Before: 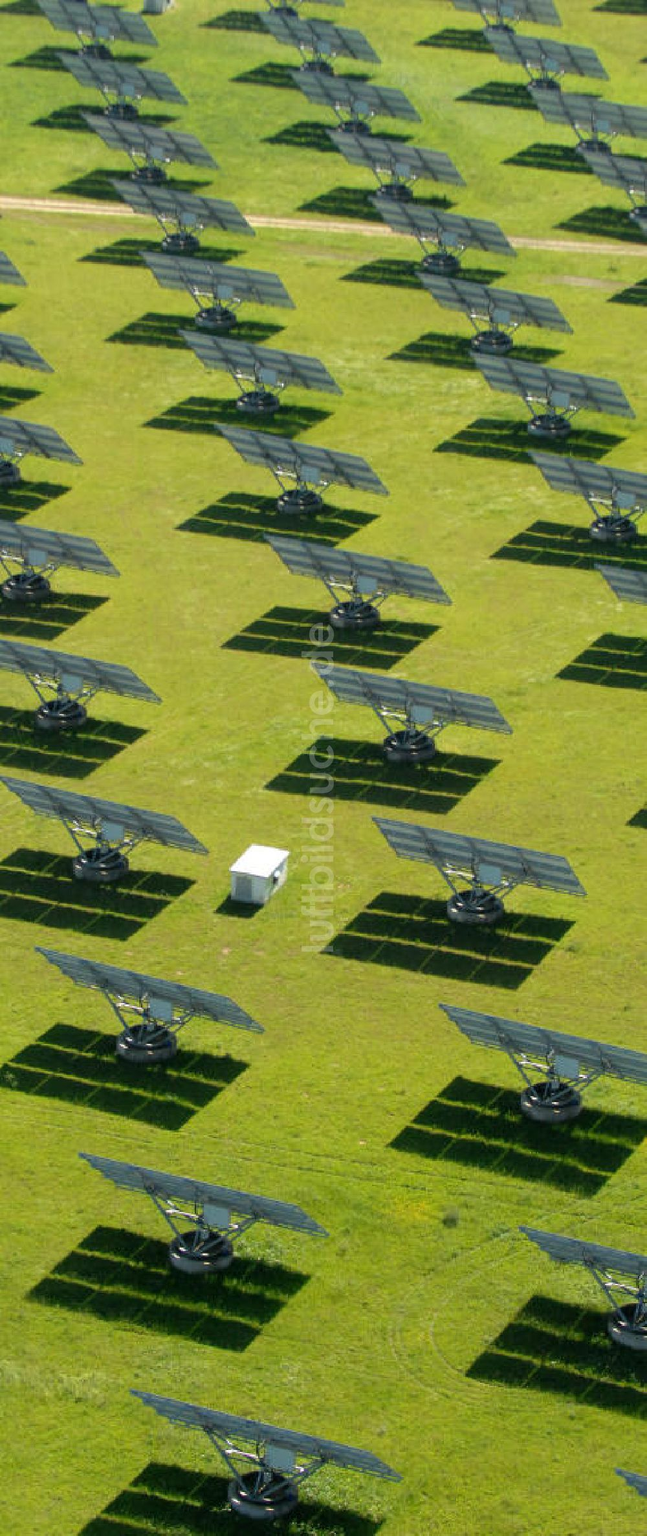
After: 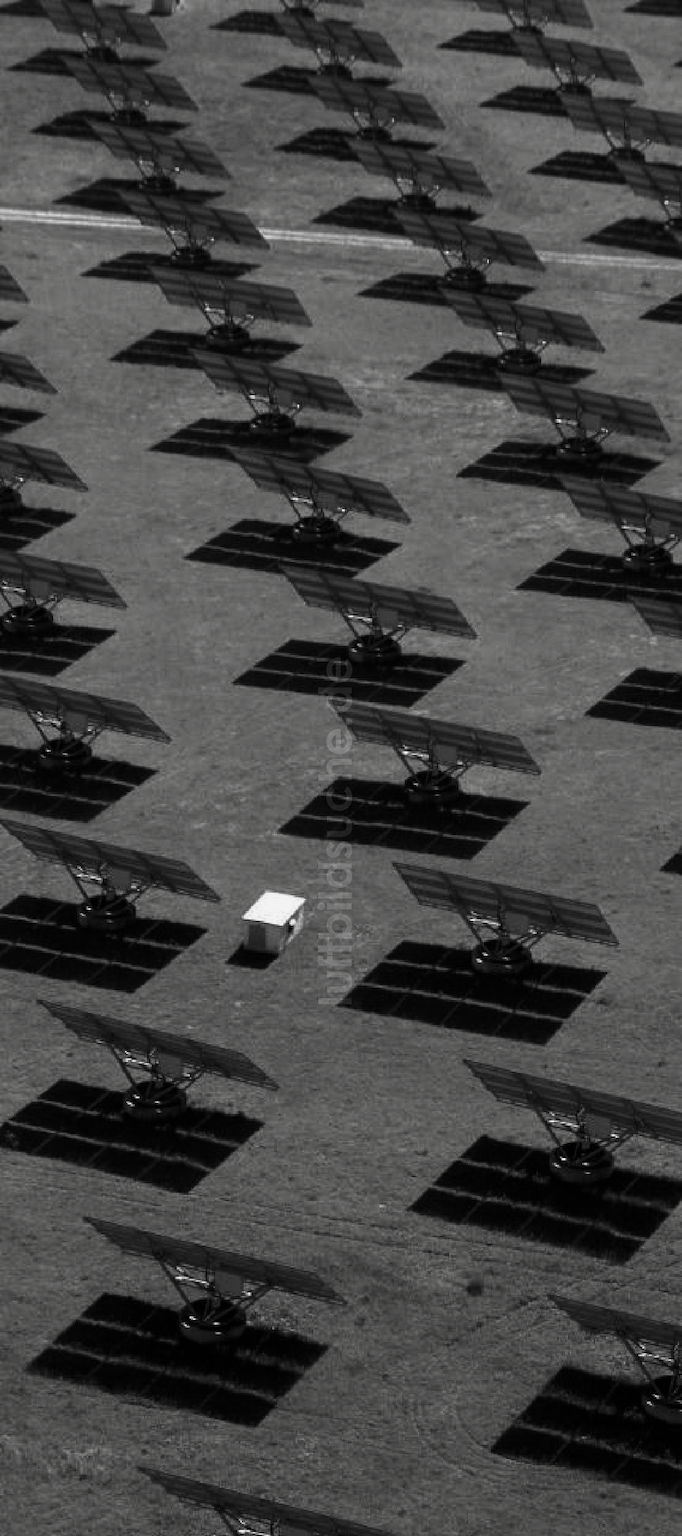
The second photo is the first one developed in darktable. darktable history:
crop and rotate: top 0.008%, bottom 5.2%
contrast brightness saturation: contrast -0.038, brightness -0.601, saturation -0.995
